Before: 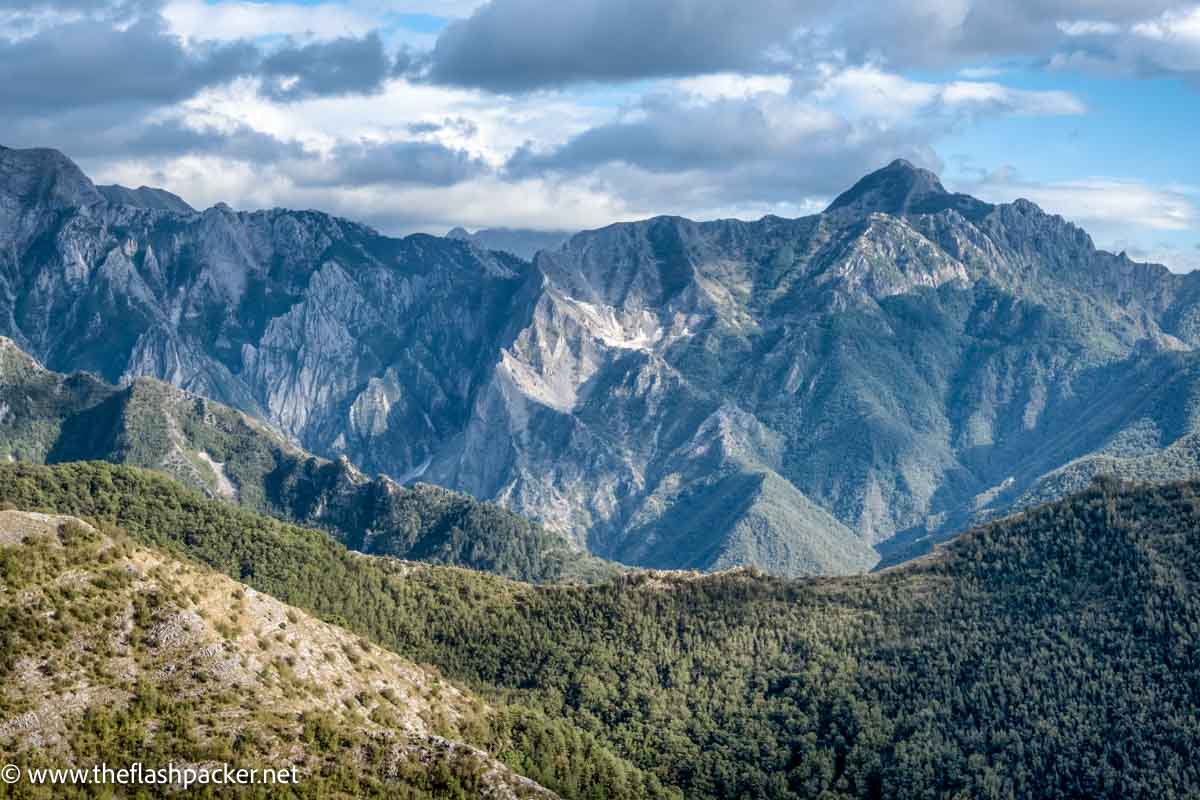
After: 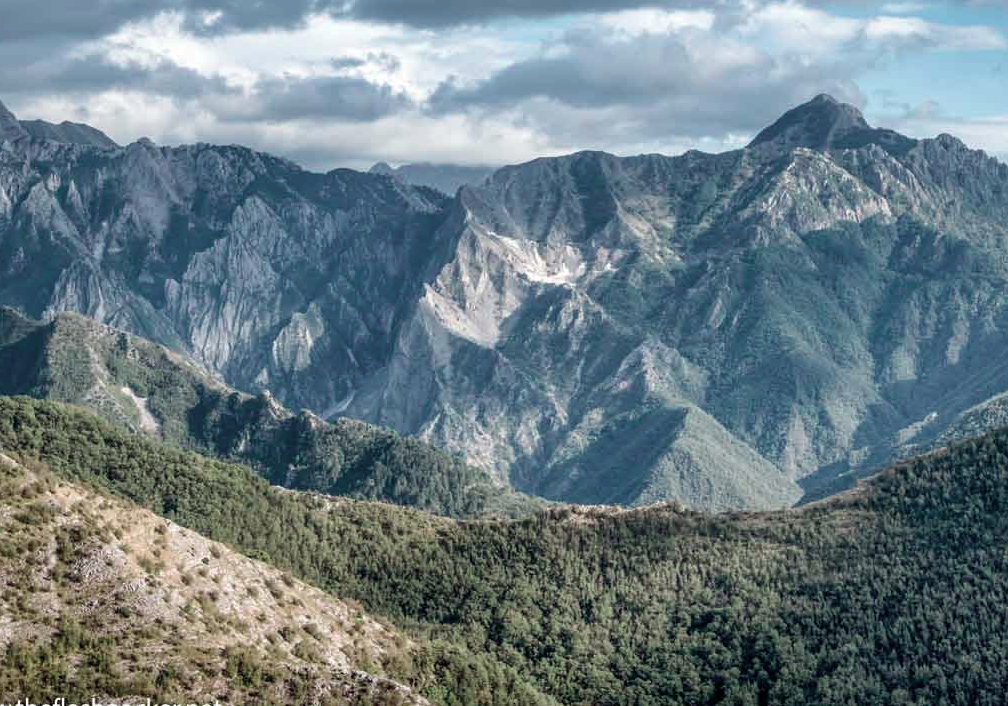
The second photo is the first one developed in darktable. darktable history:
color contrast: blue-yellow contrast 0.62
crop: left 6.446%, top 8.188%, right 9.538%, bottom 3.548%
